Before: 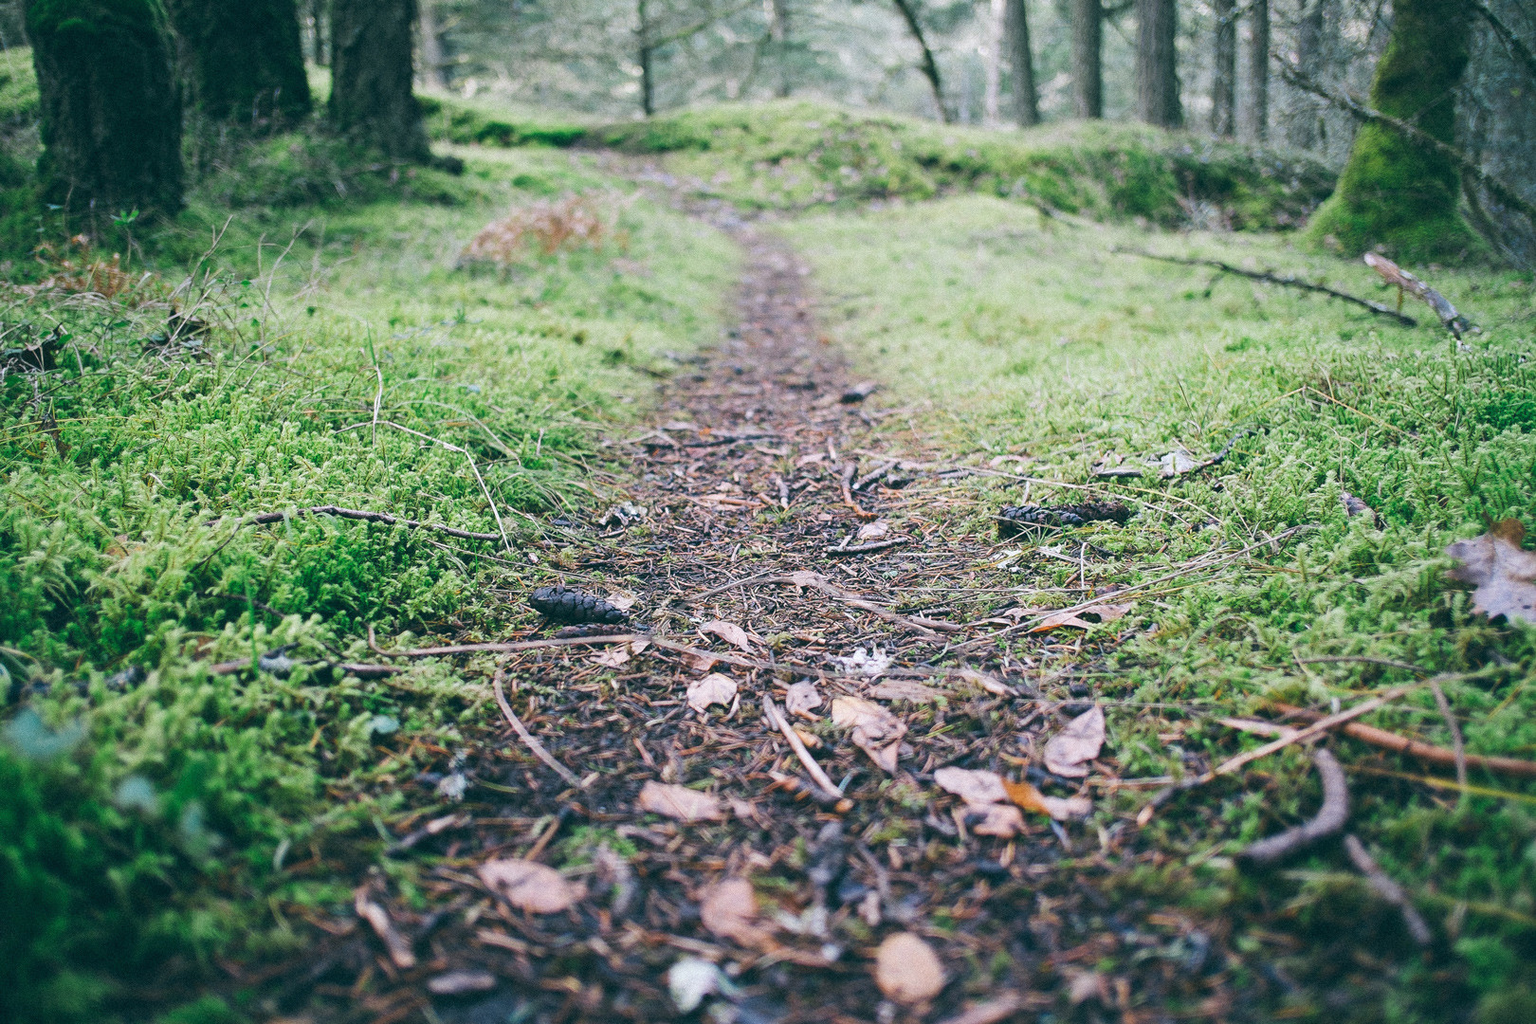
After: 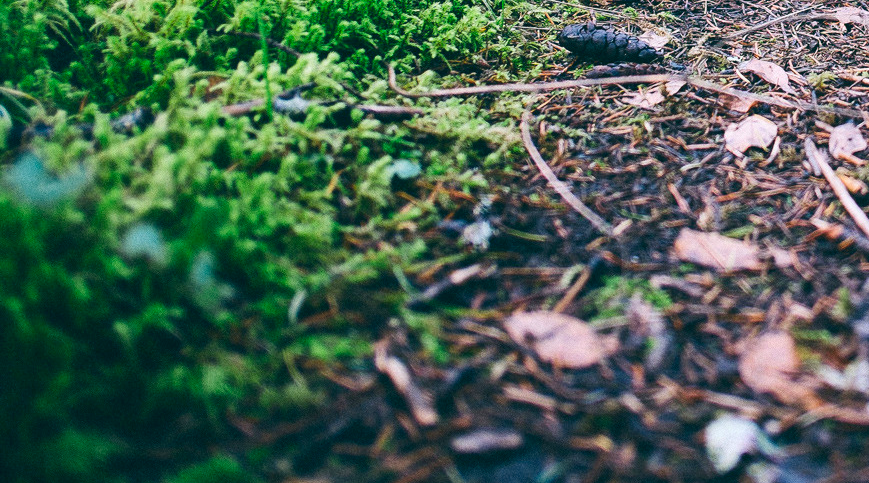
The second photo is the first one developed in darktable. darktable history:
crop and rotate: top 55.149%, right 46.351%, bottom 0.106%
contrast brightness saturation: contrast 0.173, saturation 0.308
base curve: curves: ch0 [(0, 0) (0.283, 0.295) (1, 1)], preserve colors none
